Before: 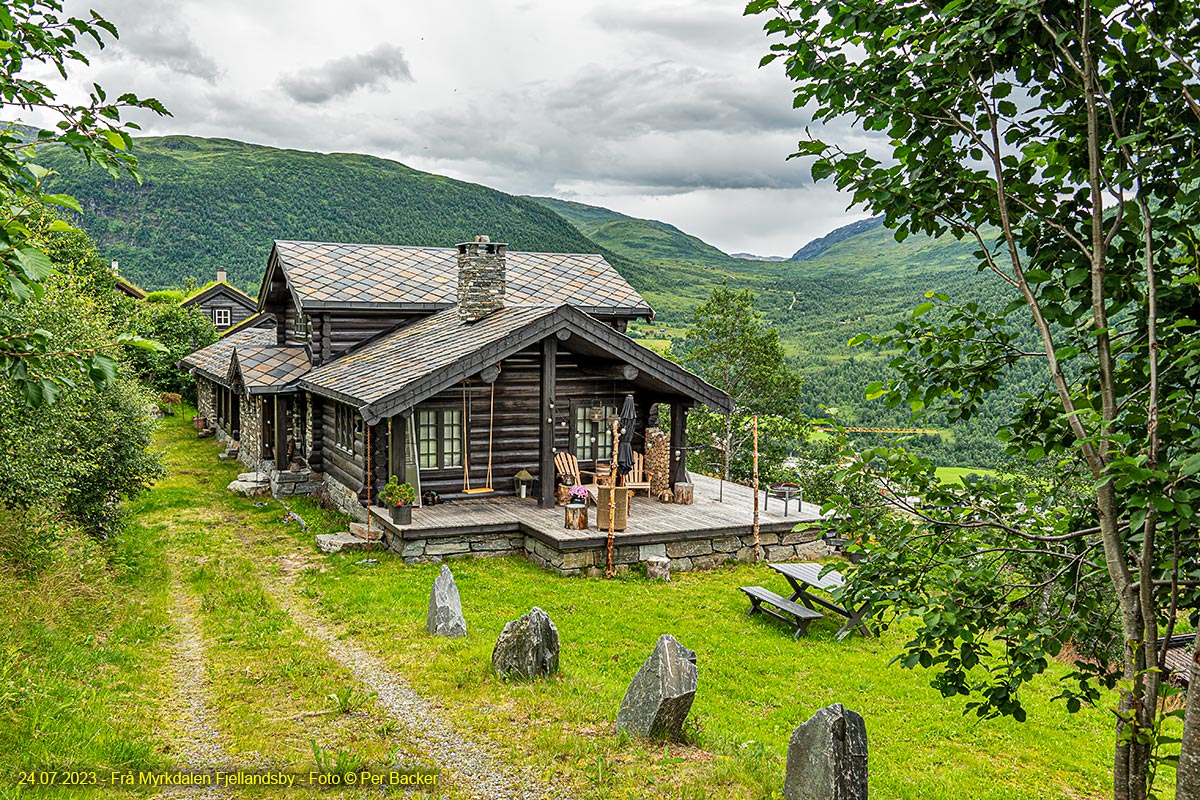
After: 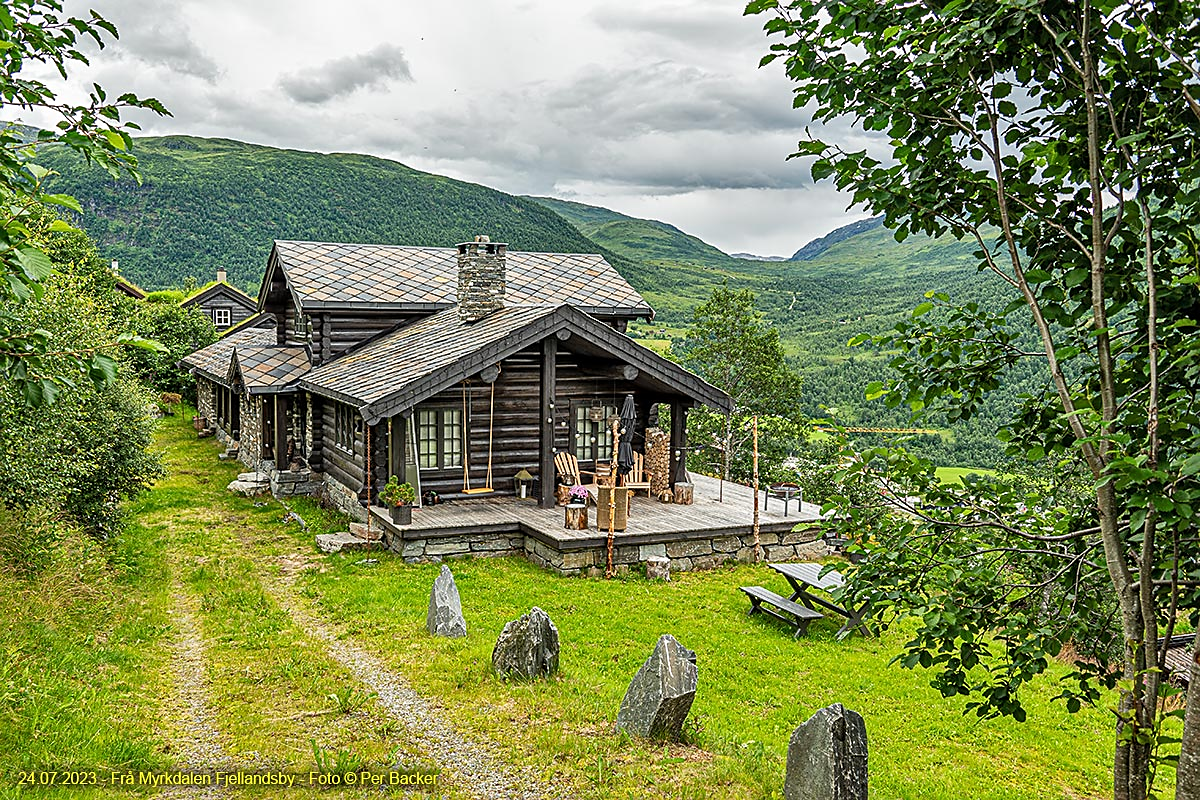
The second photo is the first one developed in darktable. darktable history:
sharpen: radius 1.876, amount 0.39, threshold 1.737
